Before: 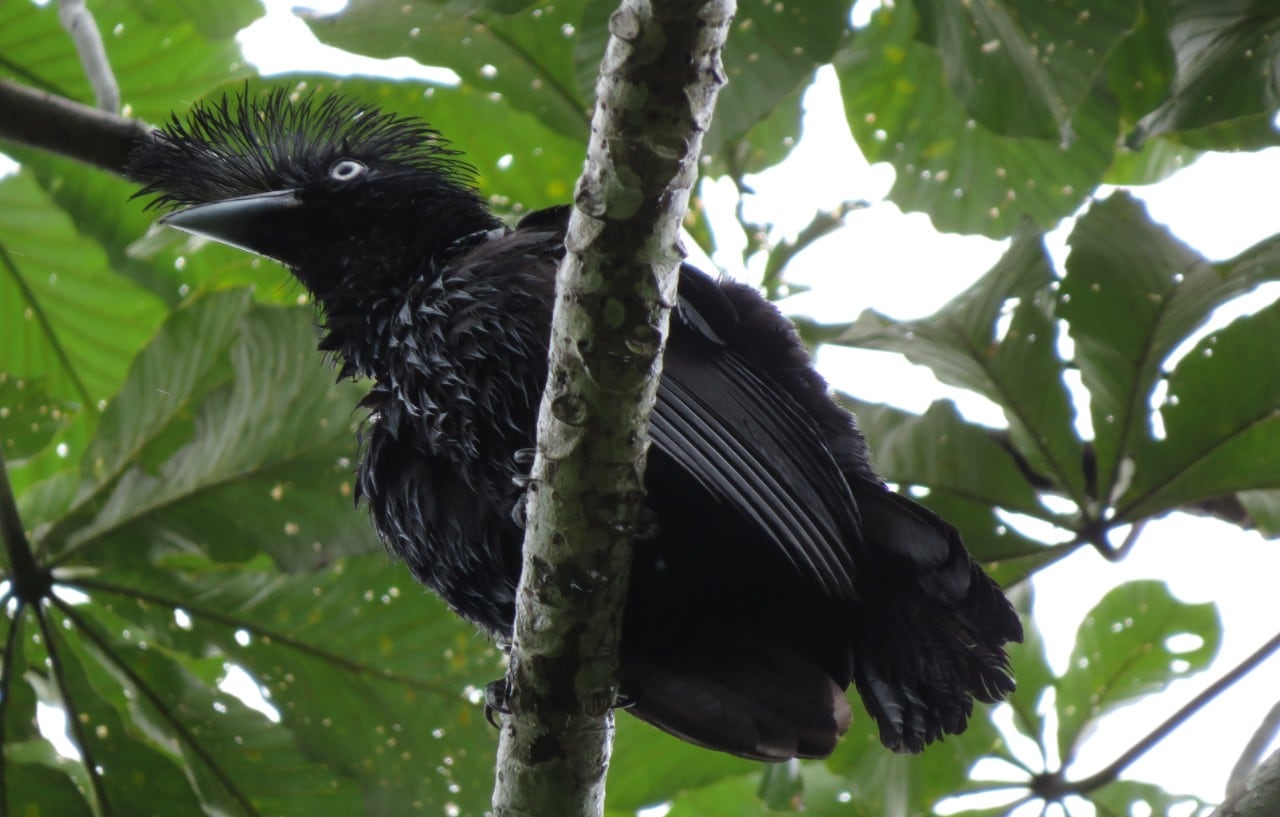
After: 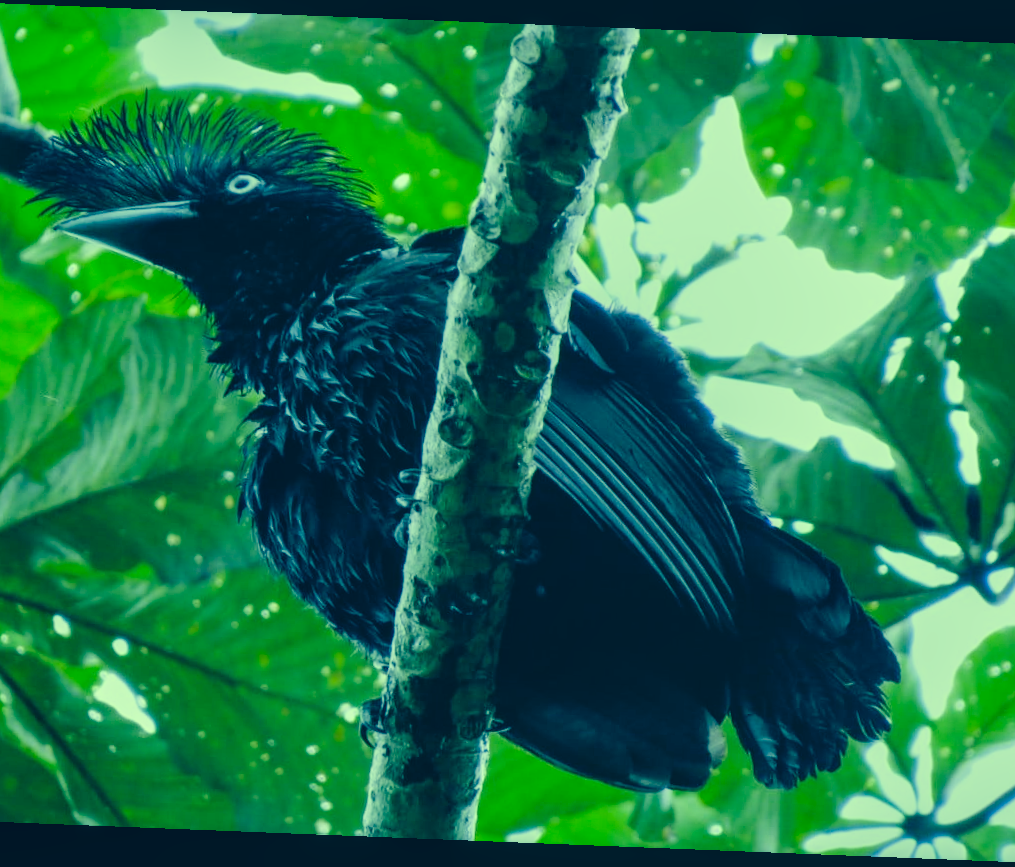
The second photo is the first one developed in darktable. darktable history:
crop: left 9.88%, right 12.664%
rotate and perspective: rotation 2.27°, automatic cropping off
color balance: mode lift, gamma, gain (sRGB), lift [0.997, 0.979, 1.021, 1.011], gamma [1, 1.084, 0.916, 0.998], gain [1, 0.87, 1.13, 1.101], contrast 4.55%, contrast fulcrum 38.24%, output saturation 104.09%
local contrast: on, module defaults
white balance: red 1.042, blue 1.17
color correction: highlights a* -15.58, highlights b* 40, shadows a* -40, shadows b* -26.18
exposure: exposure 0.6 EV, compensate highlight preservation false
filmic rgb: black relative exposure -7.65 EV, white relative exposure 4.56 EV, hardness 3.61
